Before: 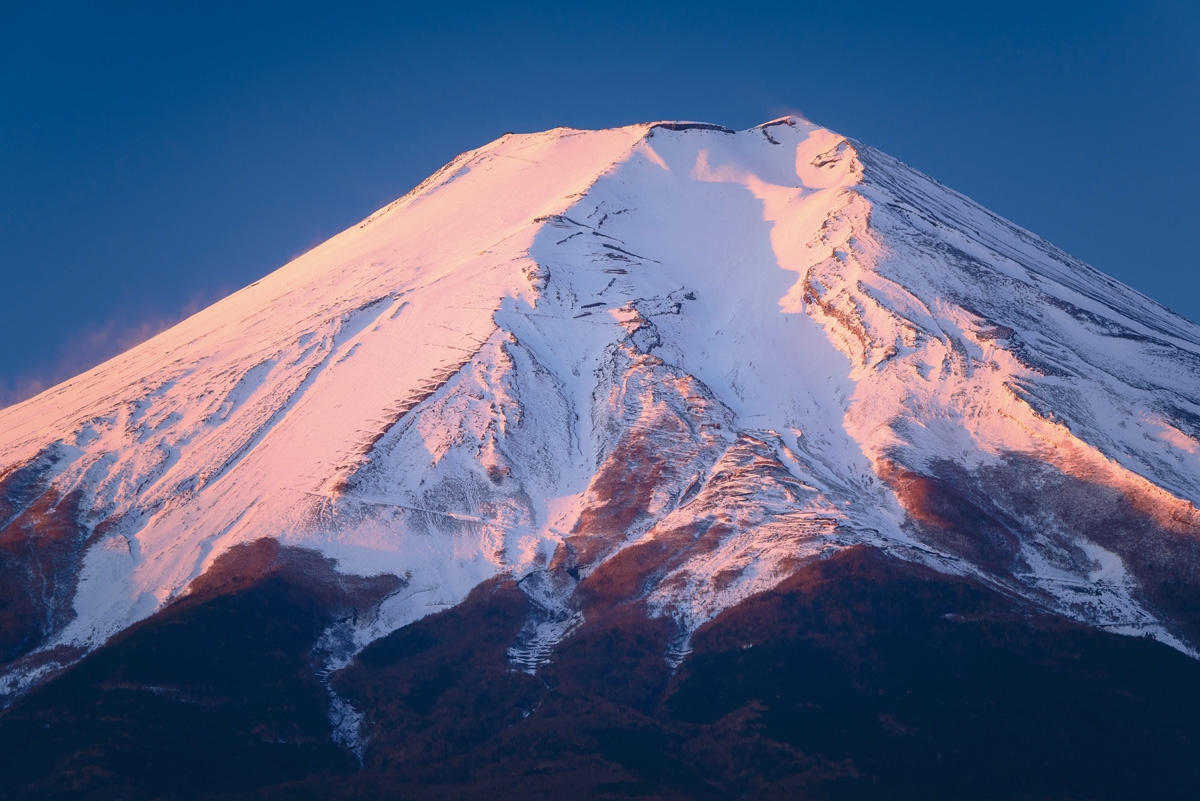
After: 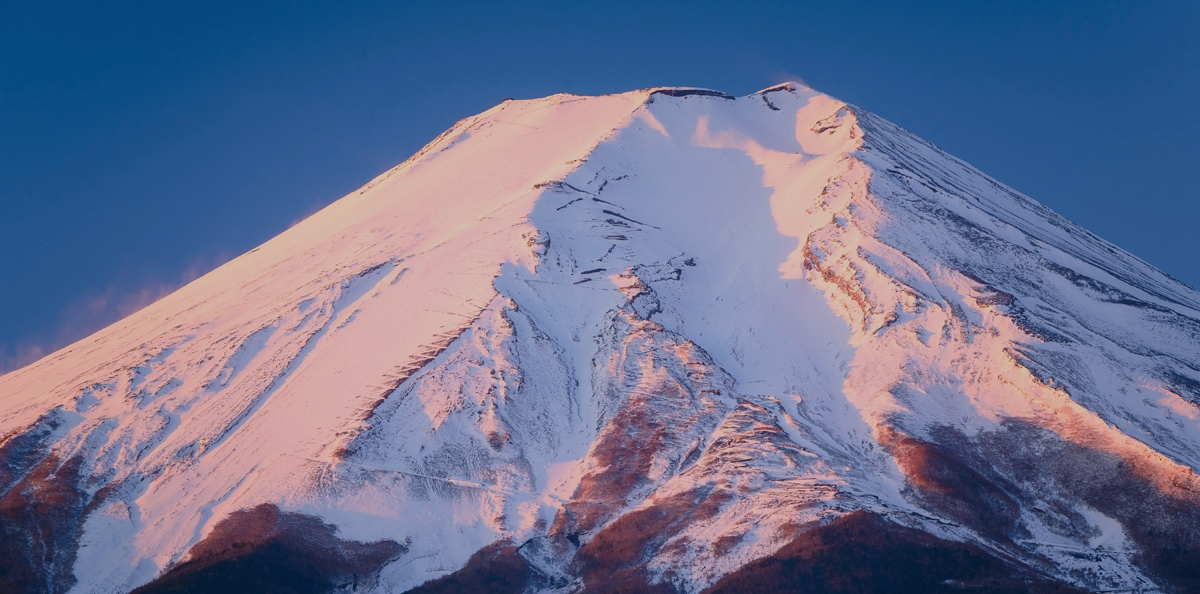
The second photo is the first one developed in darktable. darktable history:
crop: top 4.295%, bottom 21.442%
filmic rgb: black relative exposure -7.65 EV, white relative exposure 4.56 EV, hardness 3.61, add noise in highlights 0, color science v3 (2019), use custom middle-gray values true, contrast in highlights soft
